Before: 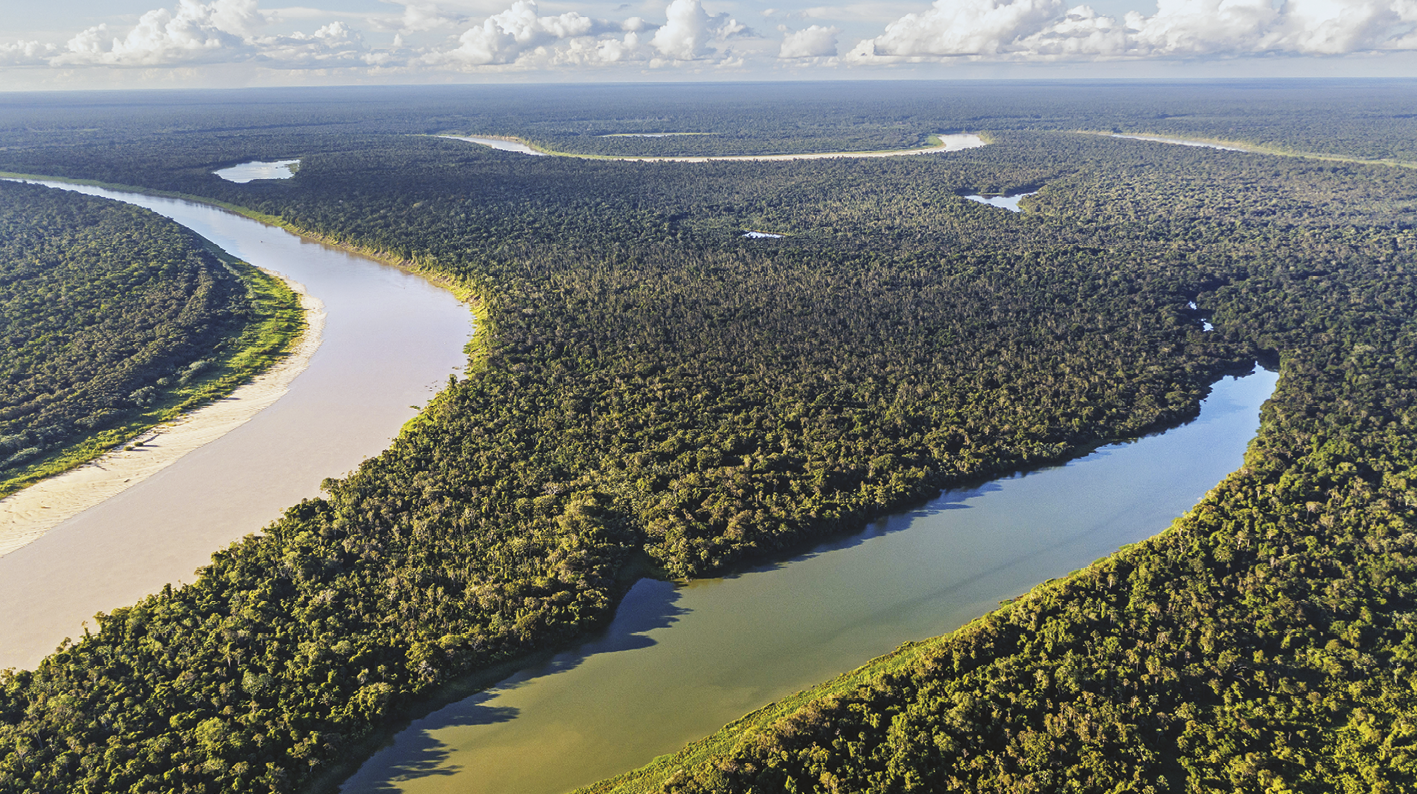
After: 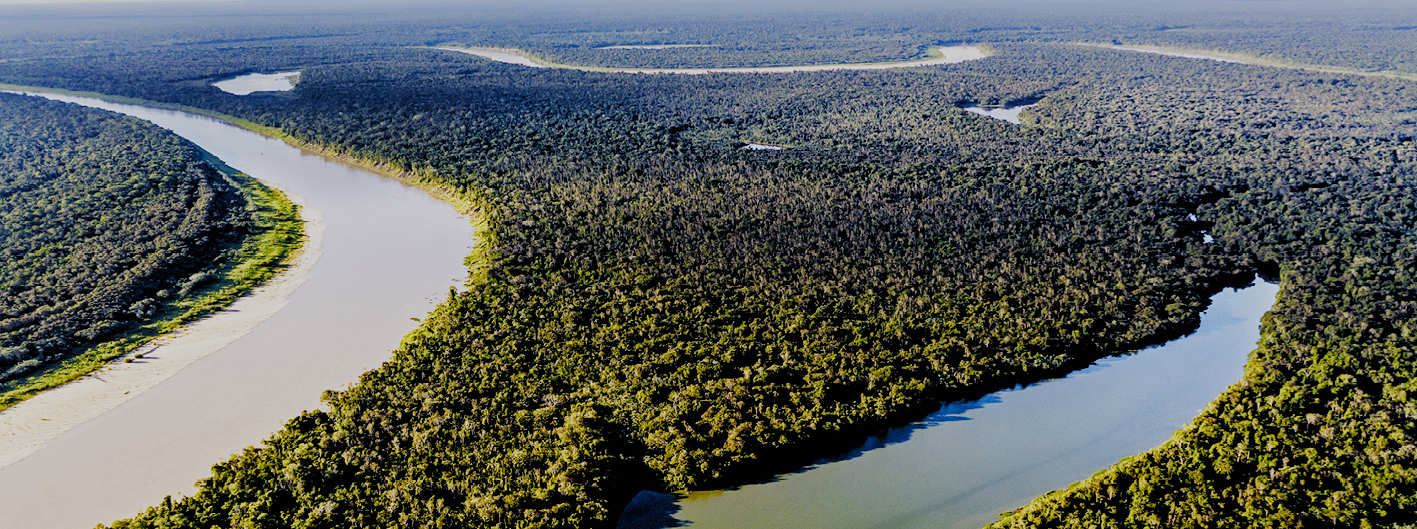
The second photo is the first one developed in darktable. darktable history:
white balance: red 1.009, blue 1.027
color balance rgb: perceptual saturation grading › global saturation 20%, perceptual saturation grading › highlights -25%, perceptual saturation grading › shadows 50%
filmic rgb: black relative exposure -2.85 EV, white relative exposure 4.56 EV, hardness 1.77, contrast 1.25, preserve chrominance no, color science v5 (2021)
crop: top 11.166%, bottom 22.168%
